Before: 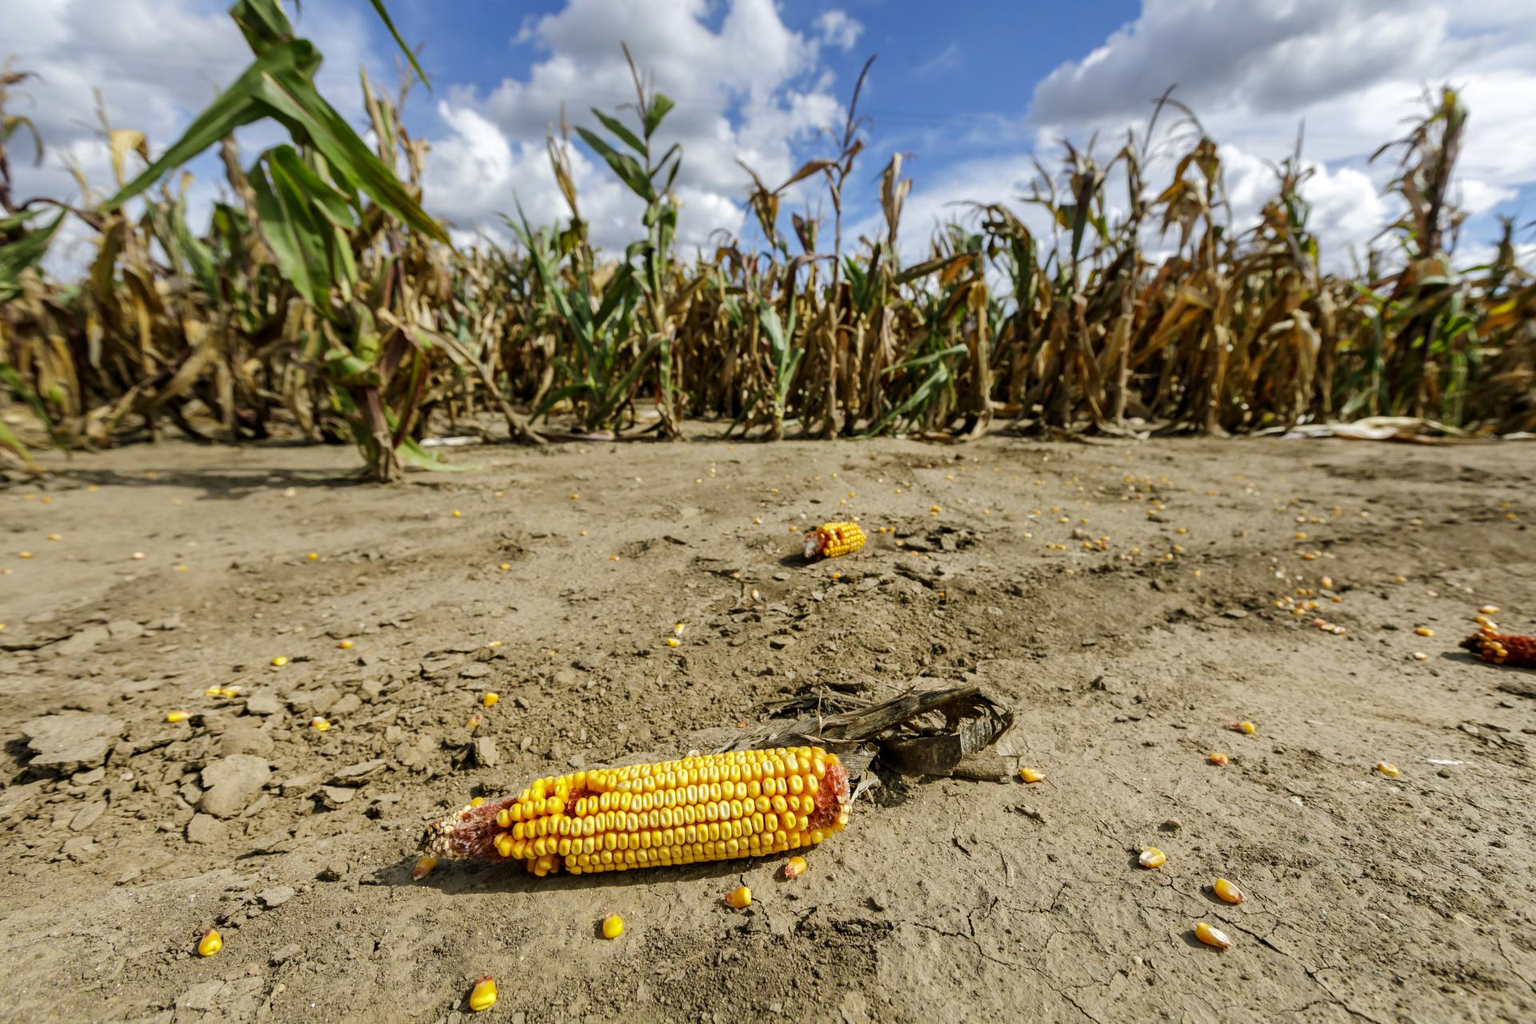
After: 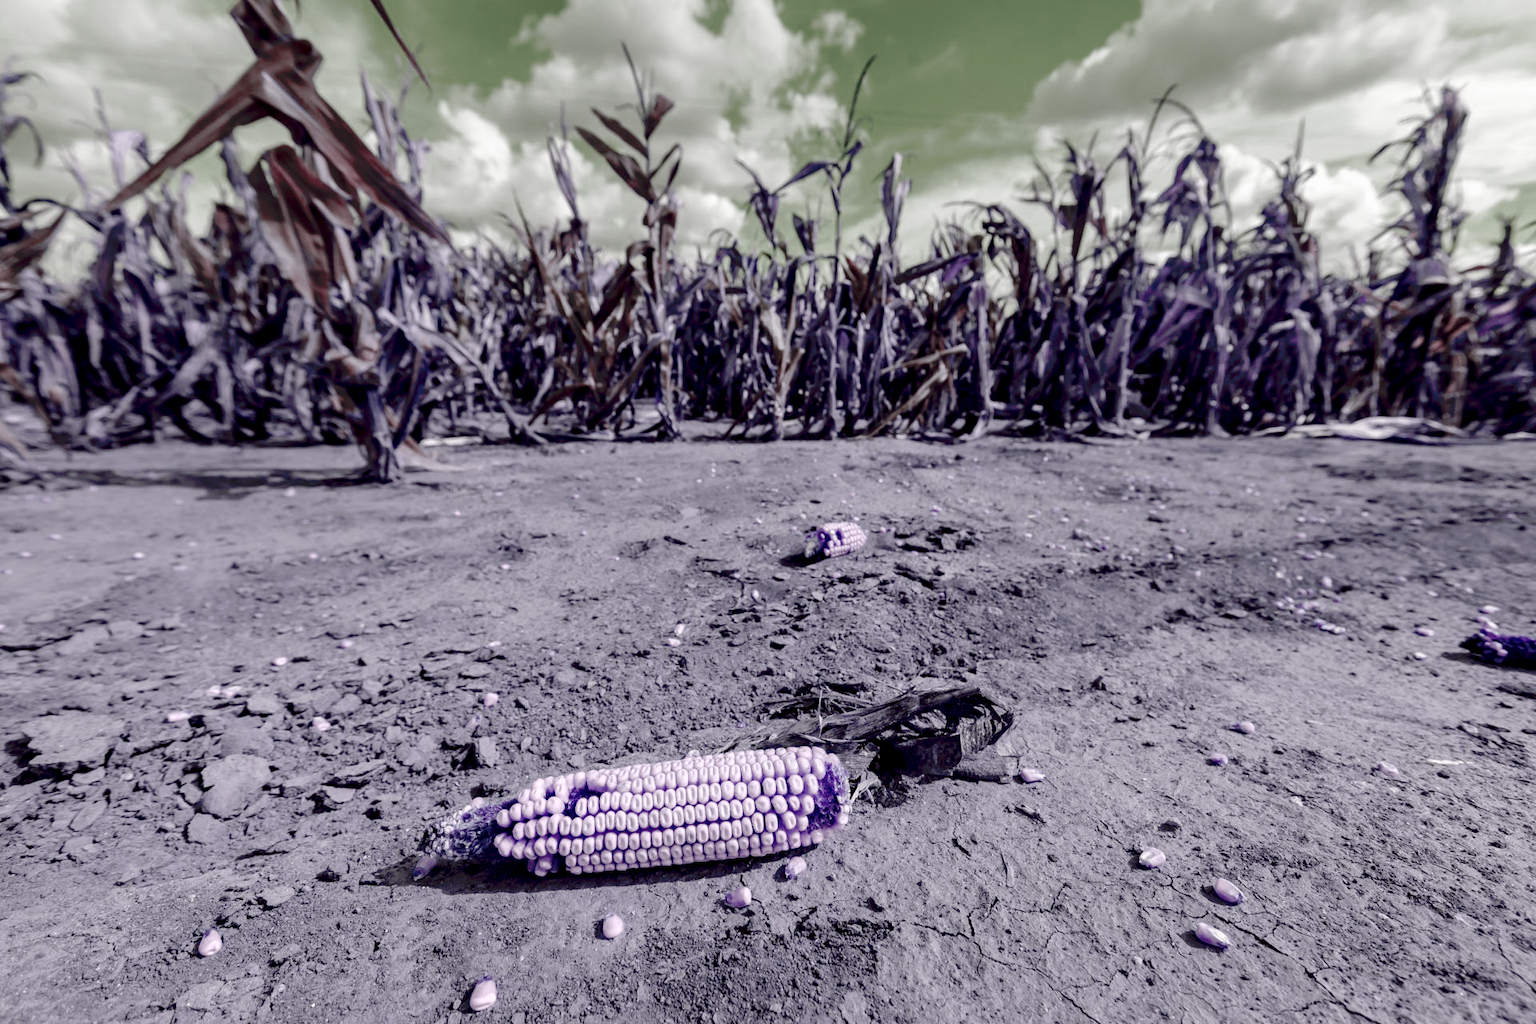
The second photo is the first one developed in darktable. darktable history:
tone curve: curves: ch0 [(0, 0) (0.003, 0.004) (0.011, 0.005) (0.025, 0.014) (0.044, 0.037) (0.069, 0.059) (0.1, 0.096) (0.136, 0.116) (0.177, 0.133) (0.224, 0.177) (0.277, 0.255) (0.335, 0.319) (0.399, 0.385) (0.468, 0.457) (0.543, 0.545) (0.623, 0.621) (0.709, 0.705) (0.801, 0.801) (0.898, 0.901) (1, 1)], preserve colors none
color look up table: target L [93.03, 92.57, 92.48, 79.72, 60.66, 62.6, 52.45, 64.97, 52, 60.18, 49.66, 14.53, 26.92, 200.8, 85.37, 78.08, 67.01, 77.44, 61.49, 71.3, 56.89, 33.81, 46.95, 40.05, 46.4, 15.6, 29.7, 19.07, 6.698, 84.46, 78.53, 65.77, 60.37, 66.9, 52.12, 51.25, 47.43, 29.85, 40.93, 40.02, 30.03, 15.47, 16.99, 8.463, 81.37, 86.47, 75.02, 66.91, 51.06], target a [3.635, -0.519, 11.43, -0.002, 19.46, 3.458, 16.21, 9.366, 7.049, -1.023, 2.981, 29.17, 0.192, 0, 8.913, 2.796, 19.26, 10.12, 14.79, 0.946, 8.677, 29.81, 5.738, 17.59, 7.336, 35.76, 7.758, 21, 13.56, -5.484, -2.75, -7.747, -2.242, -7.299, -2.417, -15.23, -9.963, -14.08, -6.481, -1.935, -11.31, -17.48, -29.32, -12.16, -4.482, -7.752, -0.811, -6.752, -5.298], target b [-1.516, 4.126, -7.714, 9.962, -4.32, 18.12, 9.249, -4.239, 4.692, 18.52, -0.569, 8.242, 20.57, -0.001, -8.147, -5.774, -28.95, -11.33, -26.7, -19.35, -32.37, -48.31, -16.6, -51.68, -6.067, -48.52, -11.54, -30.07, -30.85, 3.989, -0.891, 0.734, -3.559, -2.69, -16.78, 27.25, 5.041, 5.661, -0.71, 0.032, 10.94, -7.646, 23.04, 7.326, 19.92, 18.13, 4.817, 12.45, 18.12], num patches 49
